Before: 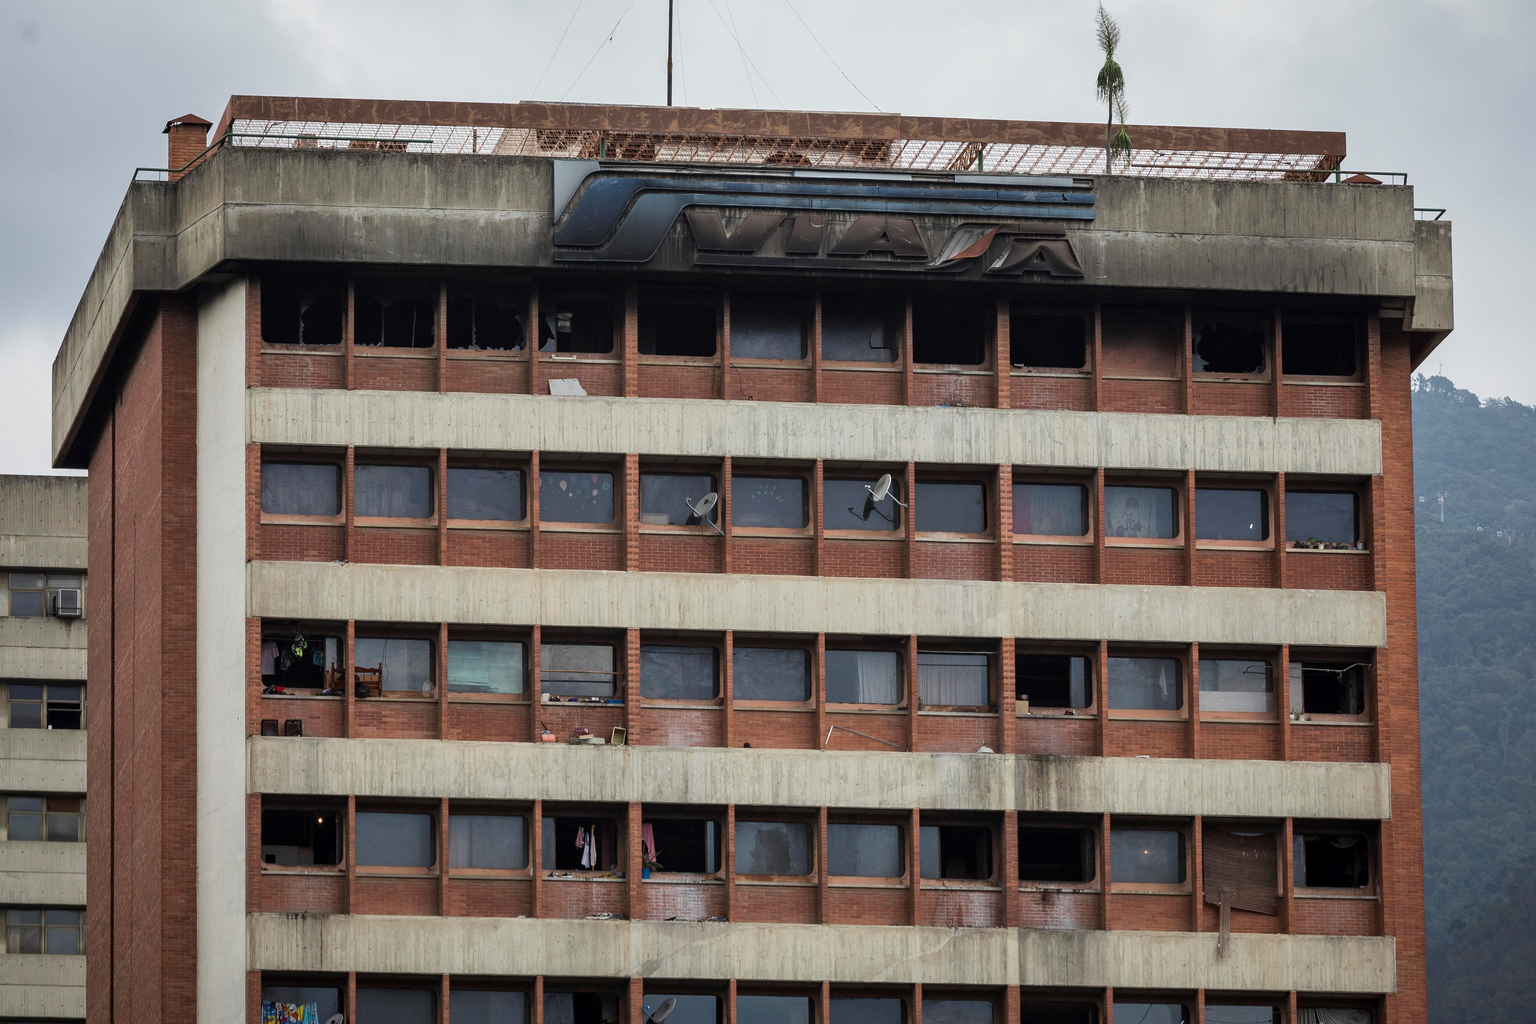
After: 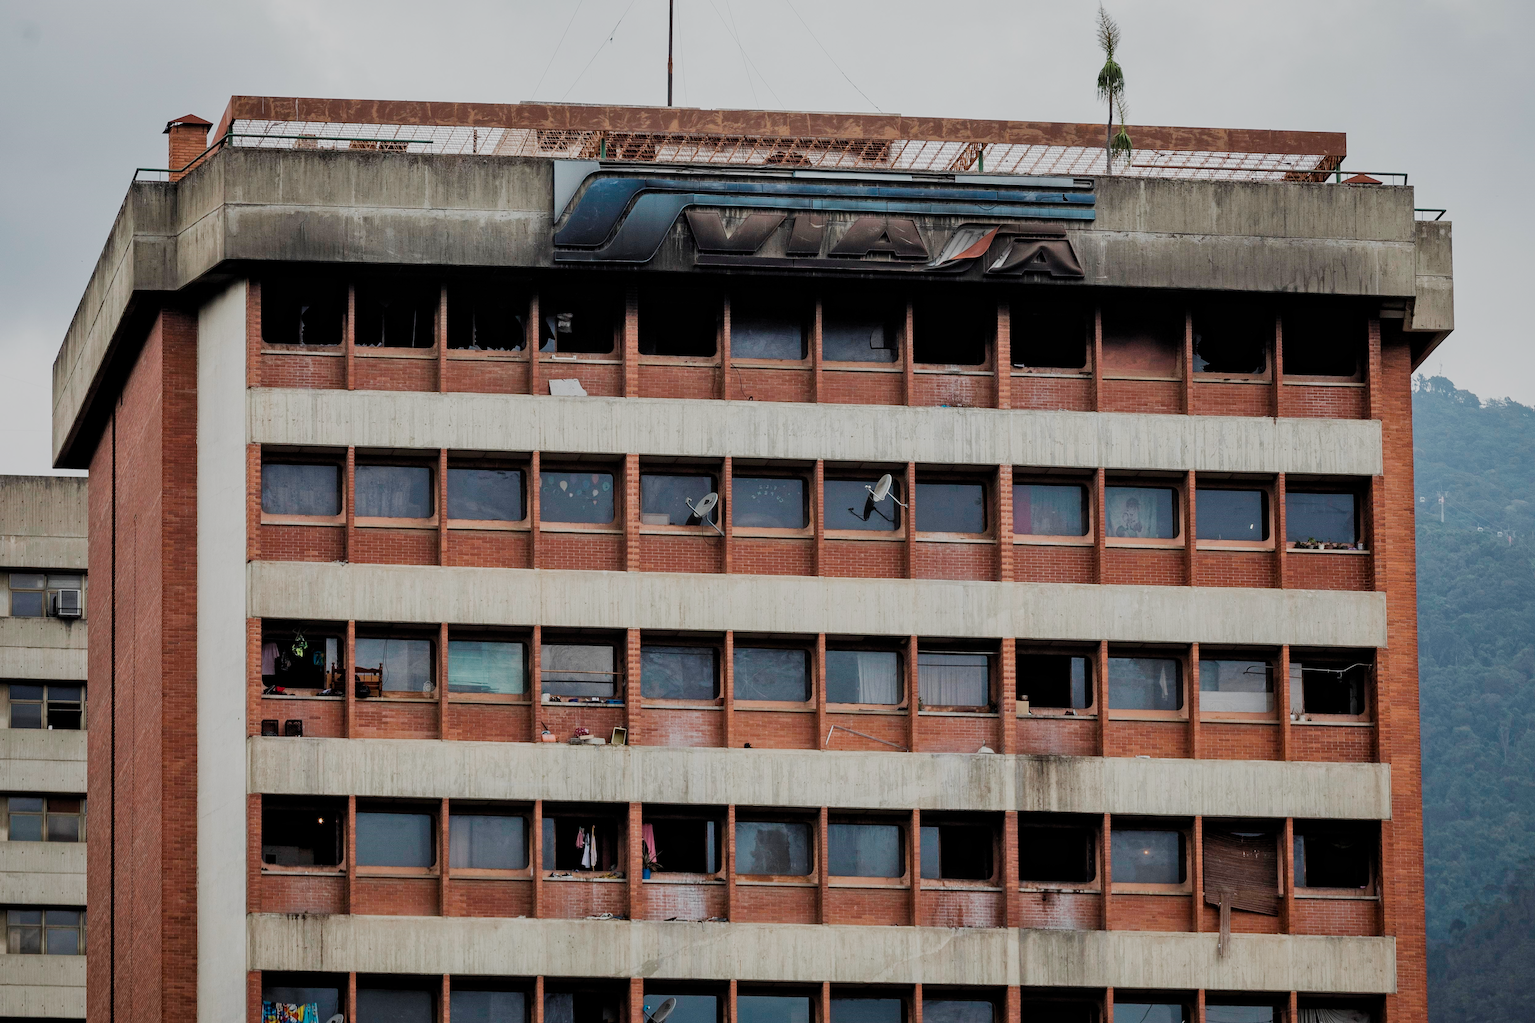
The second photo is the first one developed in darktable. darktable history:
filmic rgb: black relative exposure -7.65 EV, white relative exposure 4.56 EV, hardness 3.61, preserve chrominance no, color science v5 (2021), contrast in shadows safe, contrast in highlights safe
local contrast: mode bilateral grid, contrast 11, coarseness 26, detail 115%, midtone range 0.2
exposure: black level correction 0.001, exposure 0.193 EV, compensate highlight preservation false
shadows and highlights: shadows 30.8, highlights 1.85, soften with gaussian
